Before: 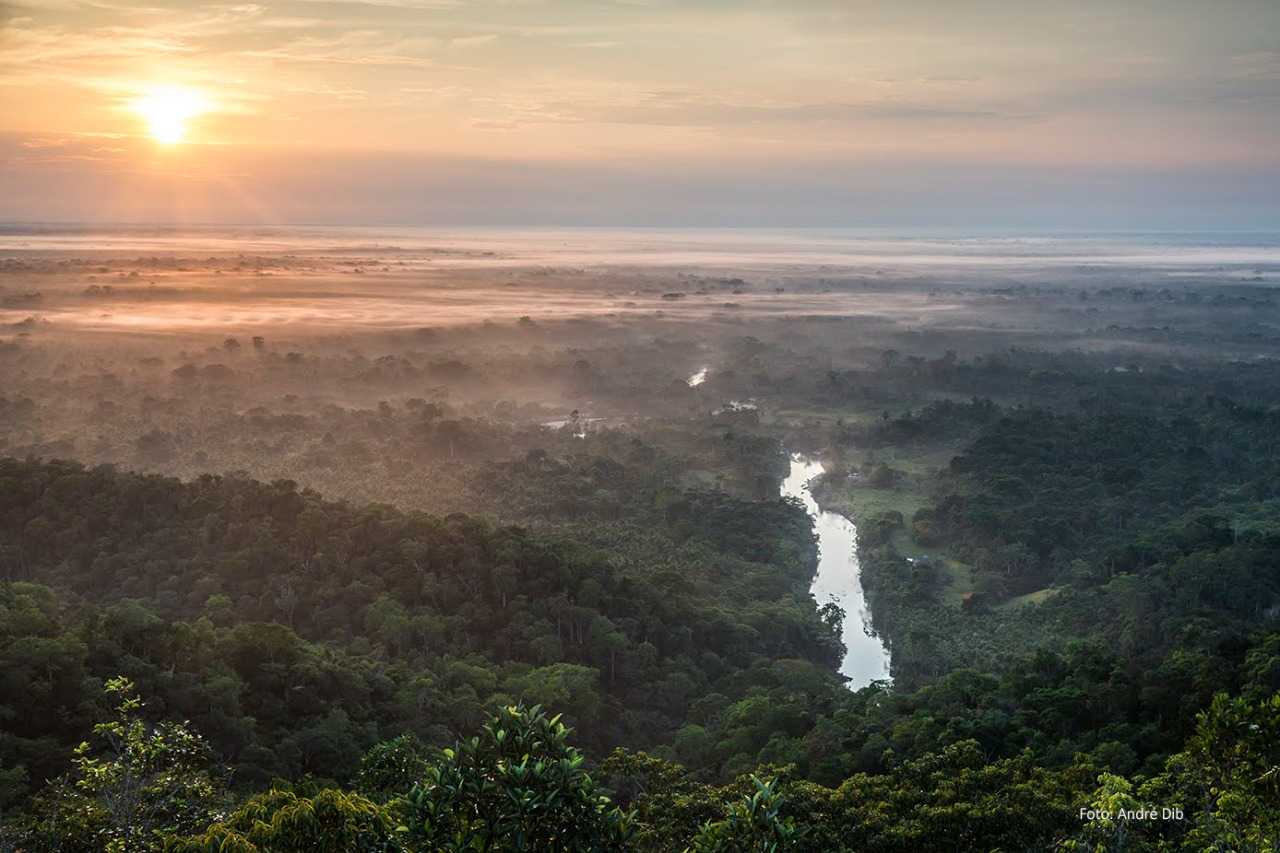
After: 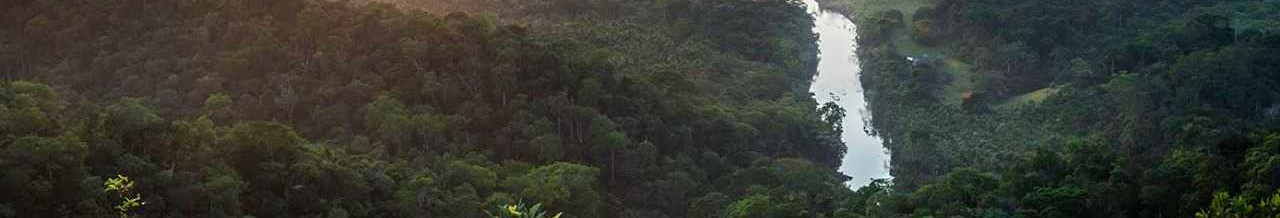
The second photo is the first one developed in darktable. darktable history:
velvia: on, module defaults
crop and rotate: top 58.798%, bottom 15.532%
